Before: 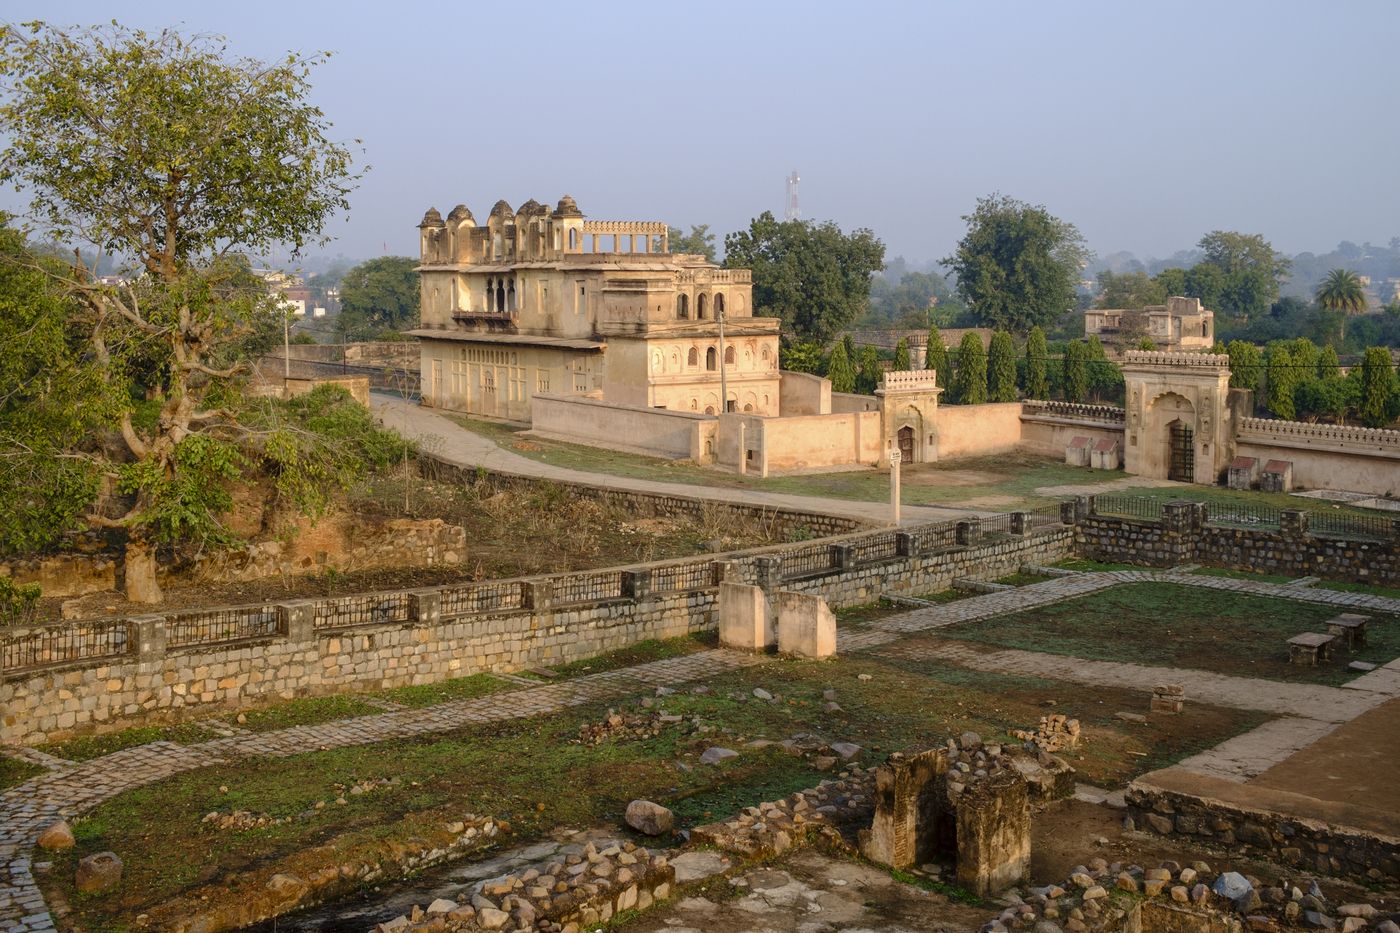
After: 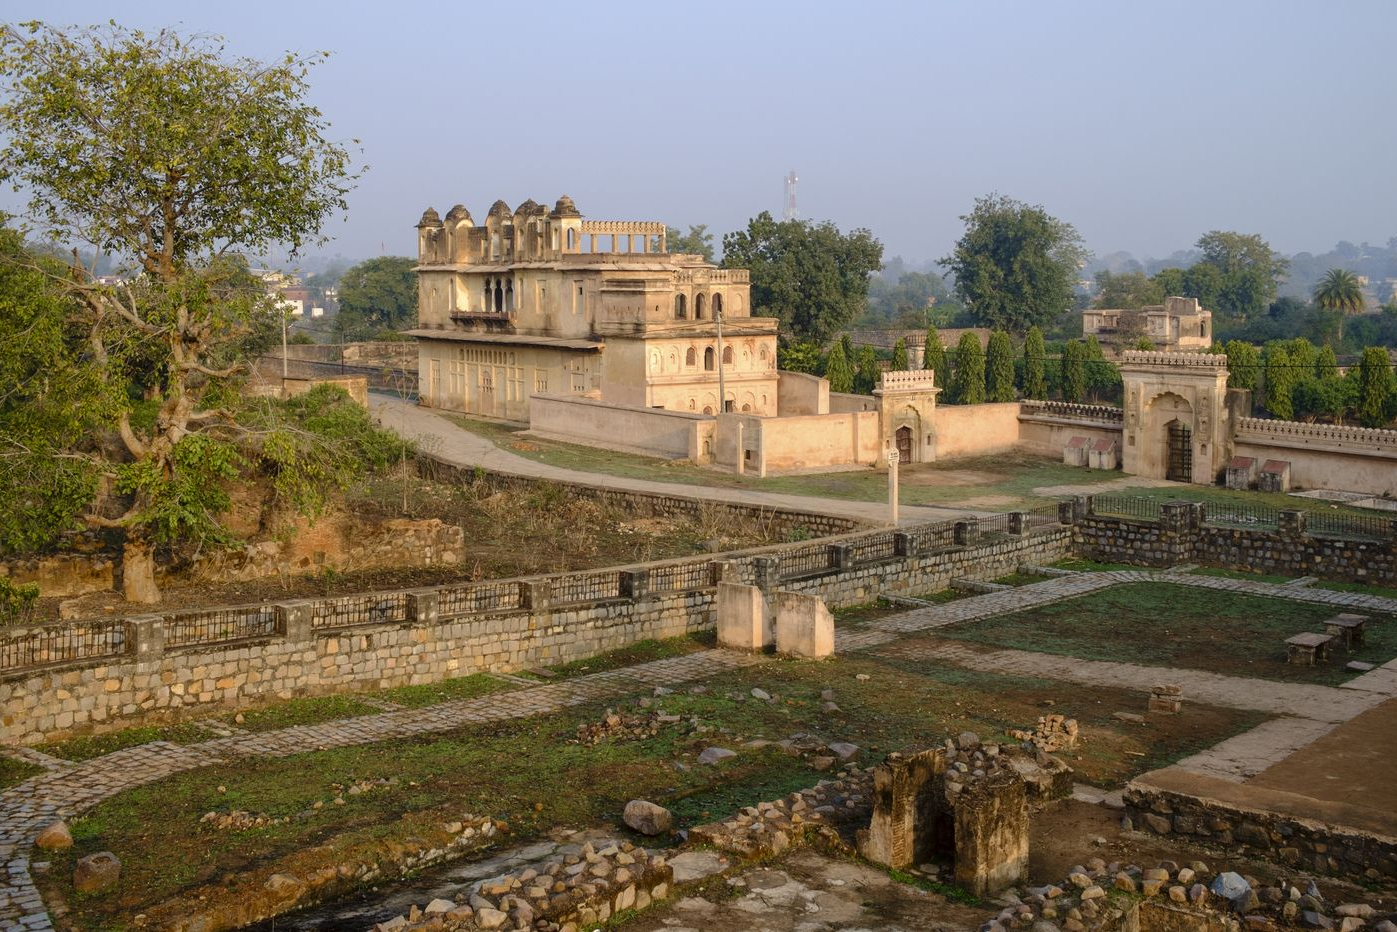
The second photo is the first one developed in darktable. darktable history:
crop and rotate: left 0.155%, bottom 0.002%
